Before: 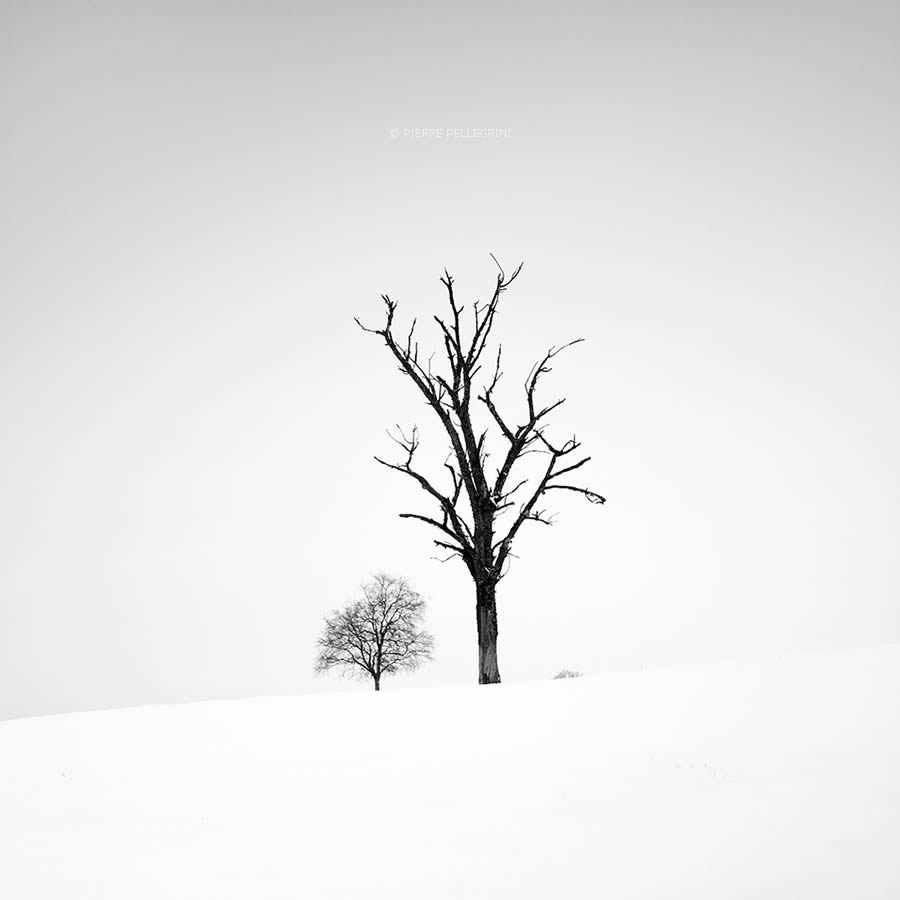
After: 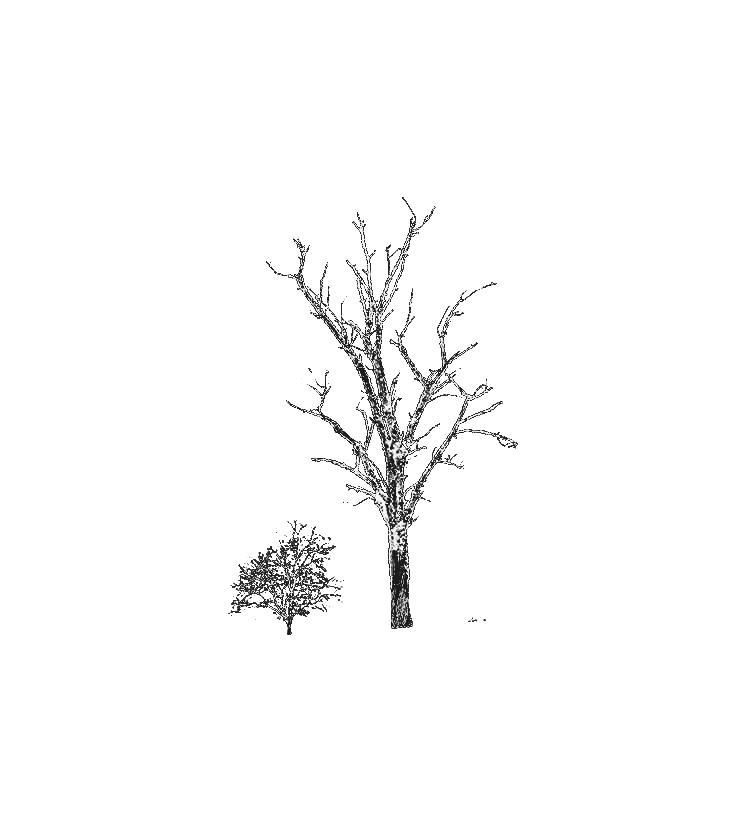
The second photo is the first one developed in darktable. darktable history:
crop: left 9.834%, top 6.257%, right 7.349%, bottom 2.432%
exposure: black level correction -0.003, exposure 0.041 EV, compensate highlight preservation false
tone curve: curves: ch0 [(0, 0) (0.003, 0.99) (0.011, 0.983) (0.025, 0.934) (0.044, 0.719) (0.069, 0.382) (0.1, 0.204) (0.136, 0.093) (0.177, 0.094) (0.224, 0.093) (0.277, 0.098) (0.335, 0.214) (0.399, 0.616) (0.468, 0.827) (0.543, 0.464) (0.623, 0.145) (0.709, 0.127) (0.801, 0.187) (0.898, 0.203) (1, 1)], preserve colors none
tone equalizer: -8 EV -1.06 EV, -7 EV -1.04 EV, -6 EV -0.888 EV, -5 EV -0.603 EV, -3 EV 0.551 EV, -2 EV 0.865 EV, -1 EV 0.99 EV, +0 EV 1.07 EV, edges refinement/feathering 500, mask exposure compensation -1.57 EV, preserve details no
color zones: curves: ch0 [(0.002, 0.593) (0.143, 0.417) (0.285, 0.541) (0.455, 0.289) (0.608, 0.327) (0.727, 0.283) (0.869, 0.571) (1, 0.603)]; ch1 [(0, 0) (0.143, 0) (0.286, 0) (0.429, 0) (0.571, 0) (0.714, 0) (0.857, 0)]
